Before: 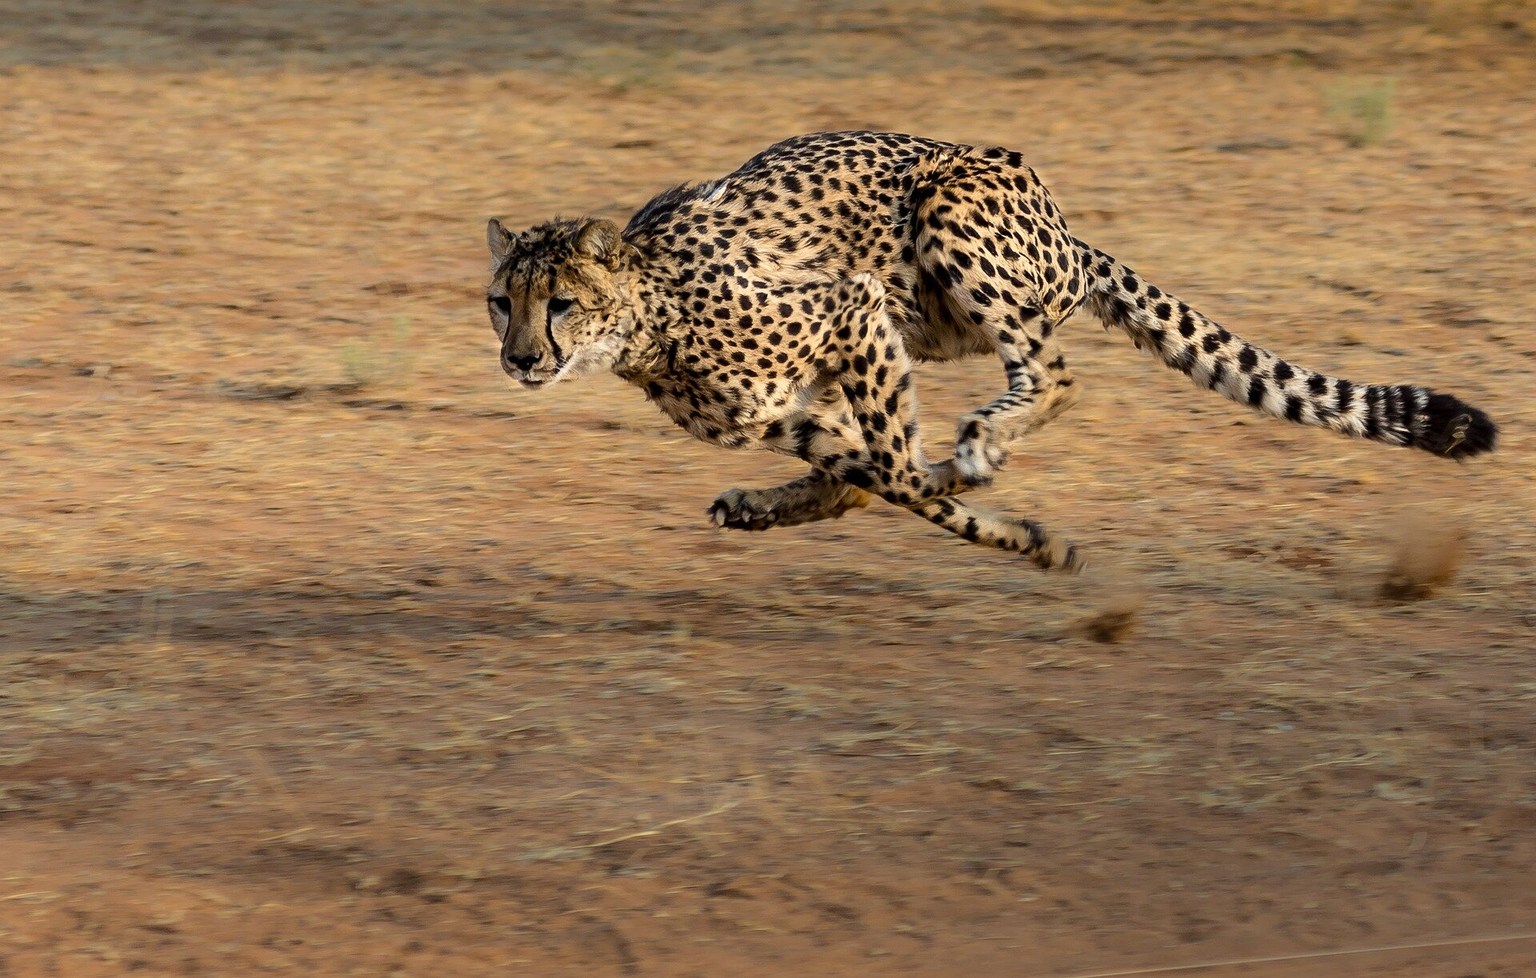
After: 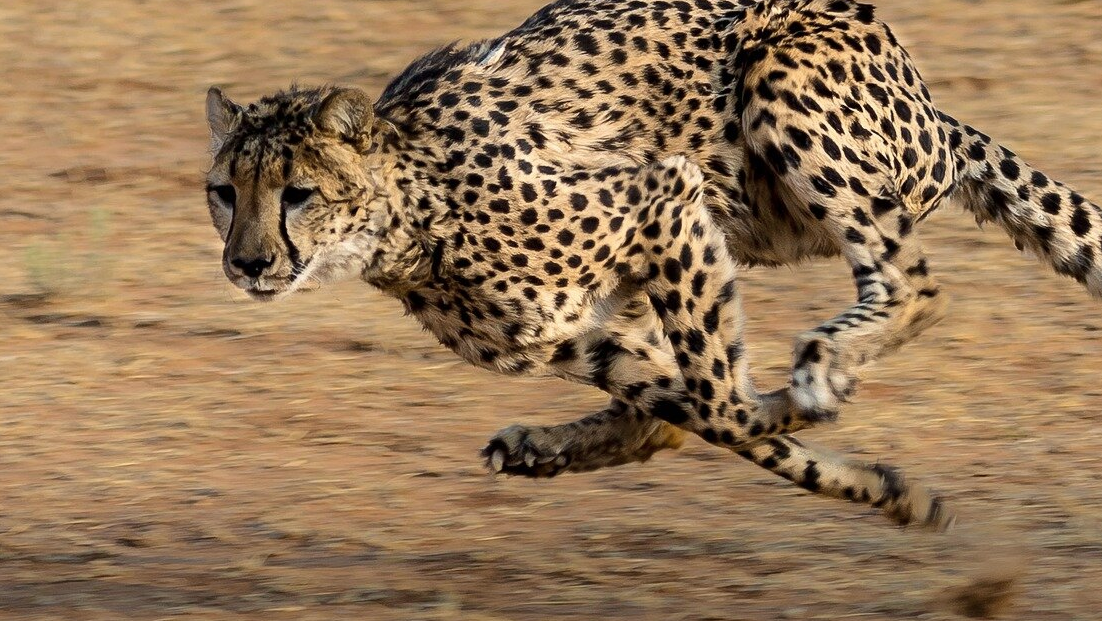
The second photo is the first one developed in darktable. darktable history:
contrast brightness saturation: saturation -0.069
crop: left 21.02%, top 15.29%, right 21.543%, bottom 33.882%
